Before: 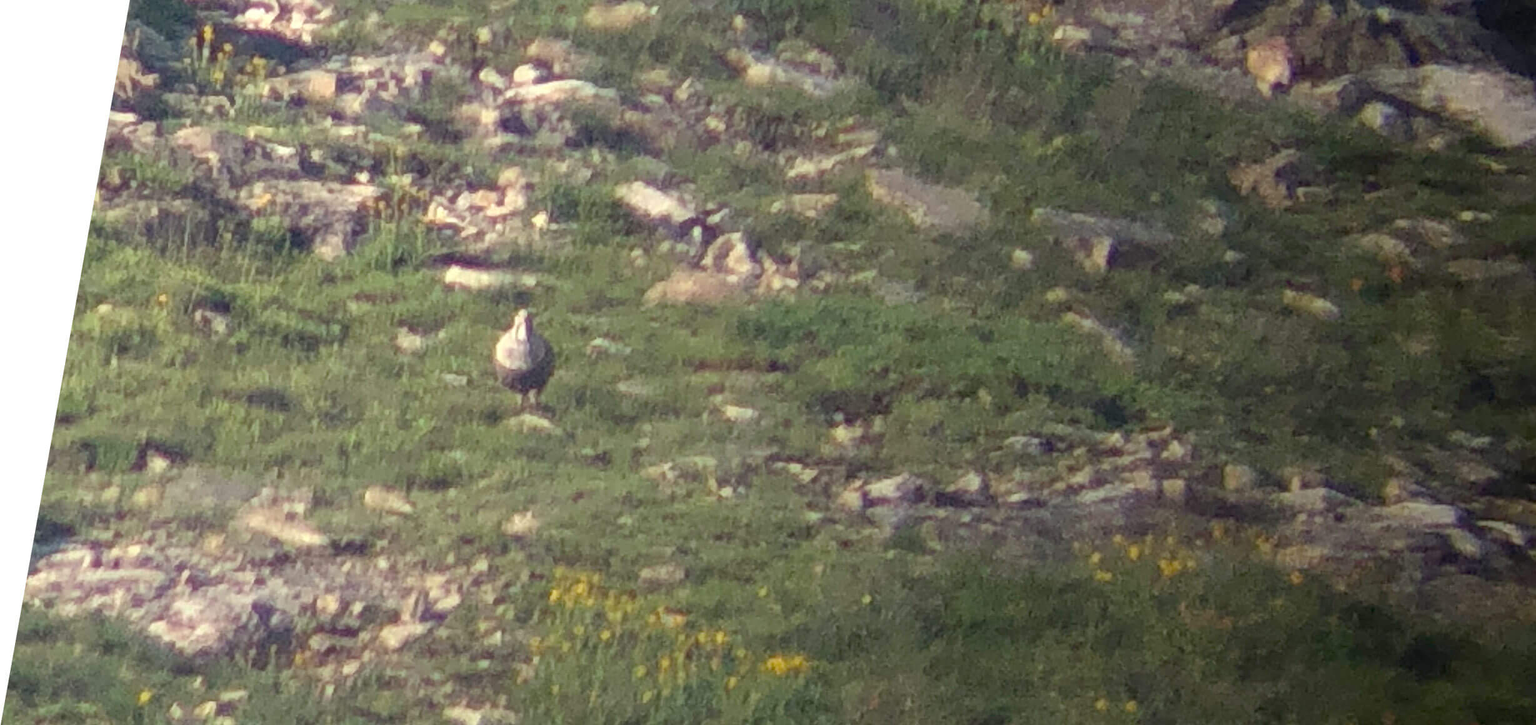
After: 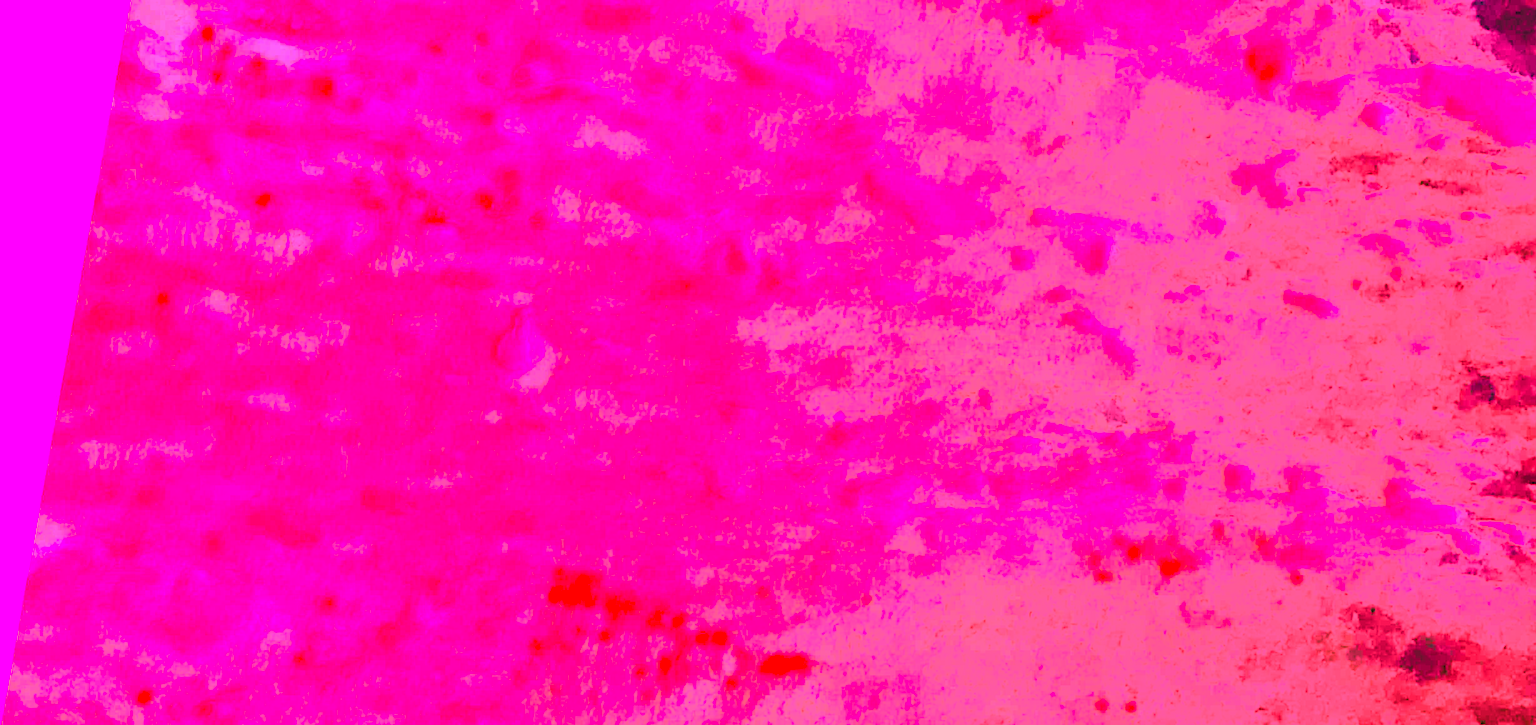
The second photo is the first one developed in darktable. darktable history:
white balance: red 4.26, blue 1.802
tone curve: curves: ch0 [(0, 0.008) (0.081, 0.044) (0.177, 0.123) (0.283, 0.253) (0.427, 0.441) (0.495, 0.524) (0.661, 0.756) (0.796, 0.859) (1, 0.951)]; ch1 [(0, 0) (0.161, 0.092) (0.35, 0.33) (0.392, 0.392) (0.427, 0.426) (0.479, 0.472) (0.505, 0.5) (0.521, 0.519) (0.567, 0.556) (0.583, 0.588) (0.625, 0.627) (0.678, 0.733) (1, 1)]; ch2 [(0, 0) (0.346, 0.362) (0.404, 0.427) (0.502, 0.499) (0.523, 0.522) (0.544, 0.561) (0.58, 0.59) (0.629, 0.642) (0.717, 0.678) (1, 1)], color space Lab, independent channels, preserve colors none
exposure: black level correction 0, exposure 1.3 EV, compensate highlight preservation false
